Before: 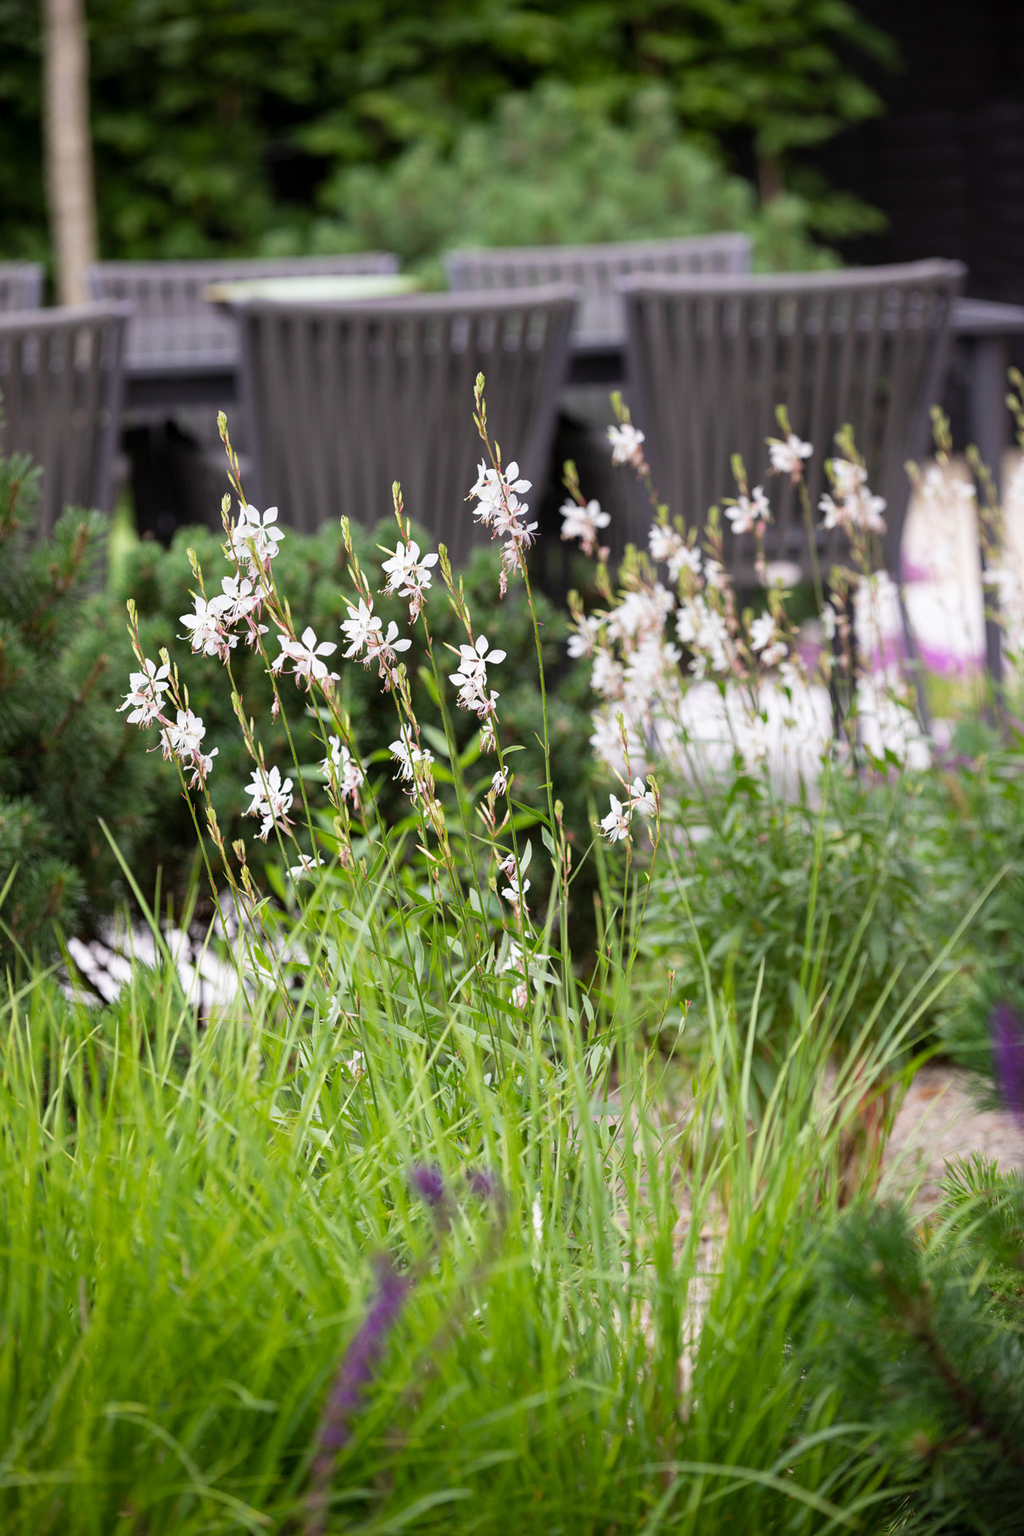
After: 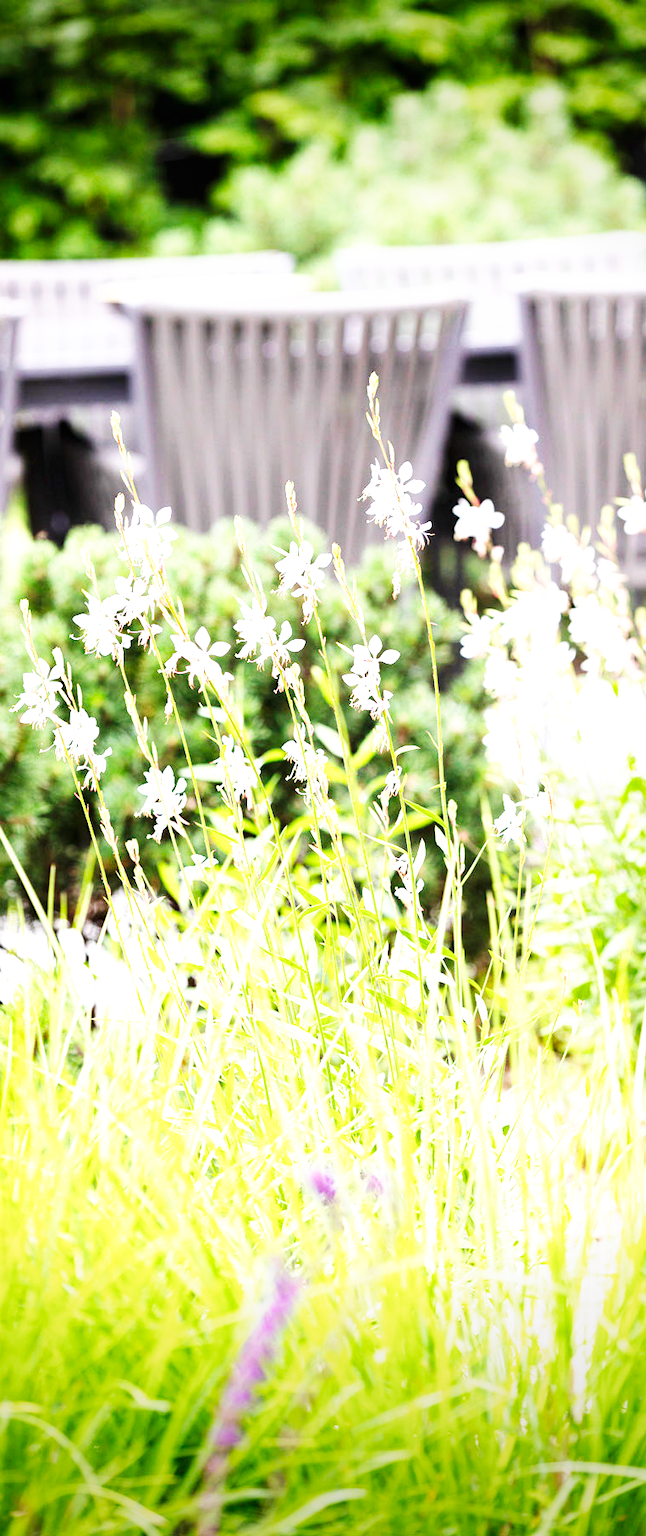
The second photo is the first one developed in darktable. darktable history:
crop: left 10.425%, right 26.403%
vignetting: fall-off start 68.69%, fall-off radius 30.18%, brightness -0.308, saturation -0.056, center (-0.031, -0.043), width/height ratio 0.99, shape 0.839, unbound false
exposure: black level correction 0, exposure 1.386 EV, compensate highlight preservation false
base curve: curves: ch0 [(0, 0) (0.007, 0.004) (0.027, 0.03) (0.046, 0.07) (0.207, 0.54) (0.442, 0.872) (0.673, 0.972) (1, 1)], preserve colors none
